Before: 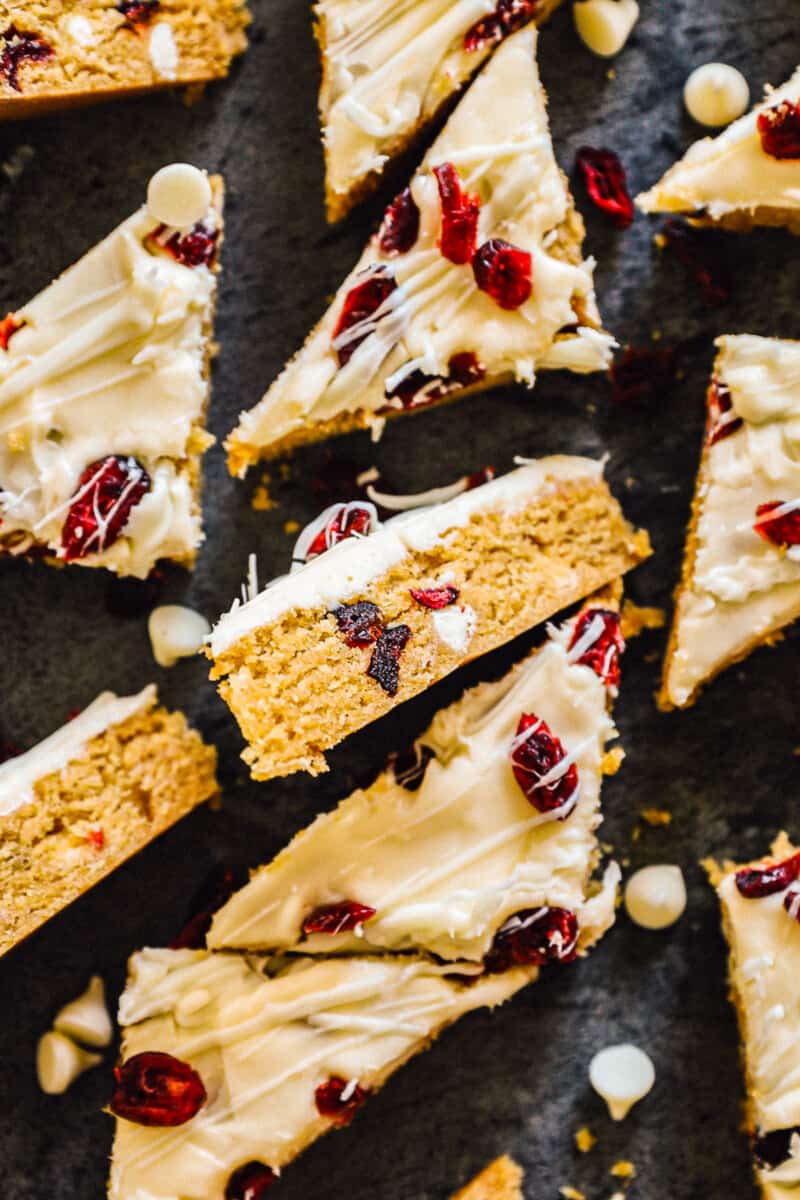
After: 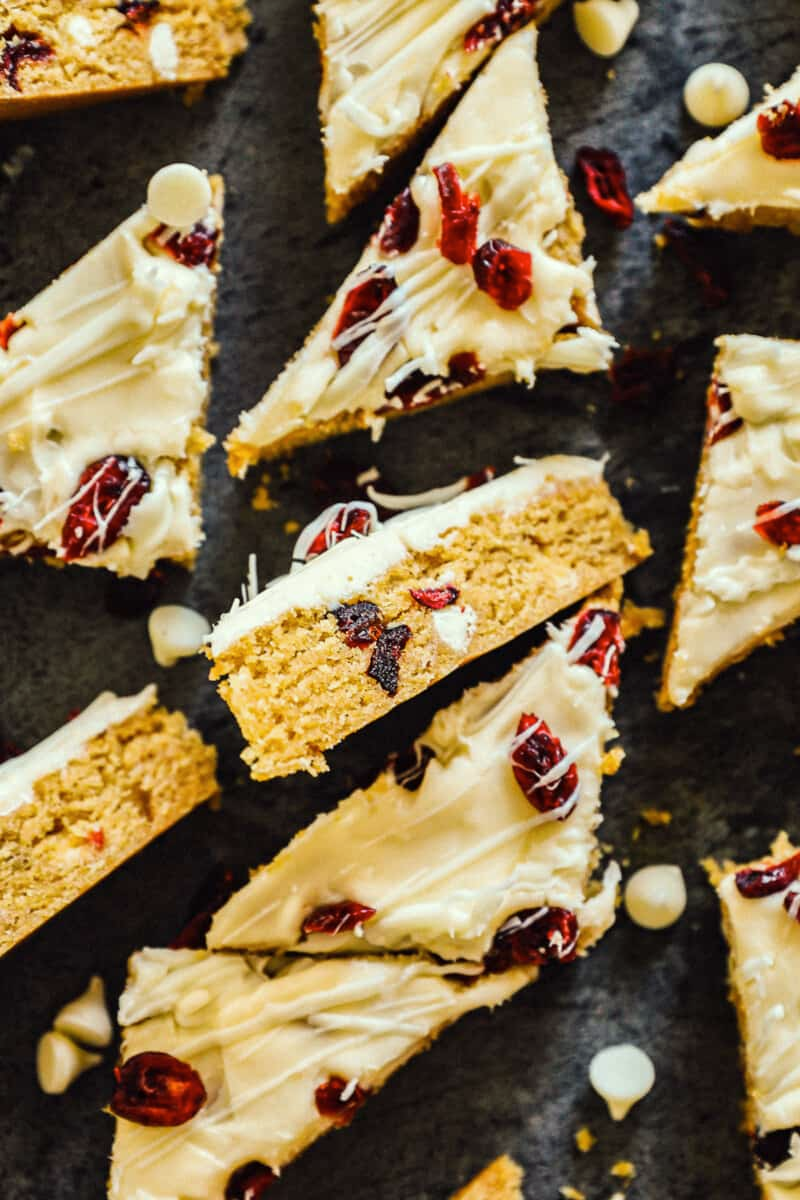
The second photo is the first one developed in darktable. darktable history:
color correction: highlights a* -4.78, highlights b* 5.04, saturation 0.937
